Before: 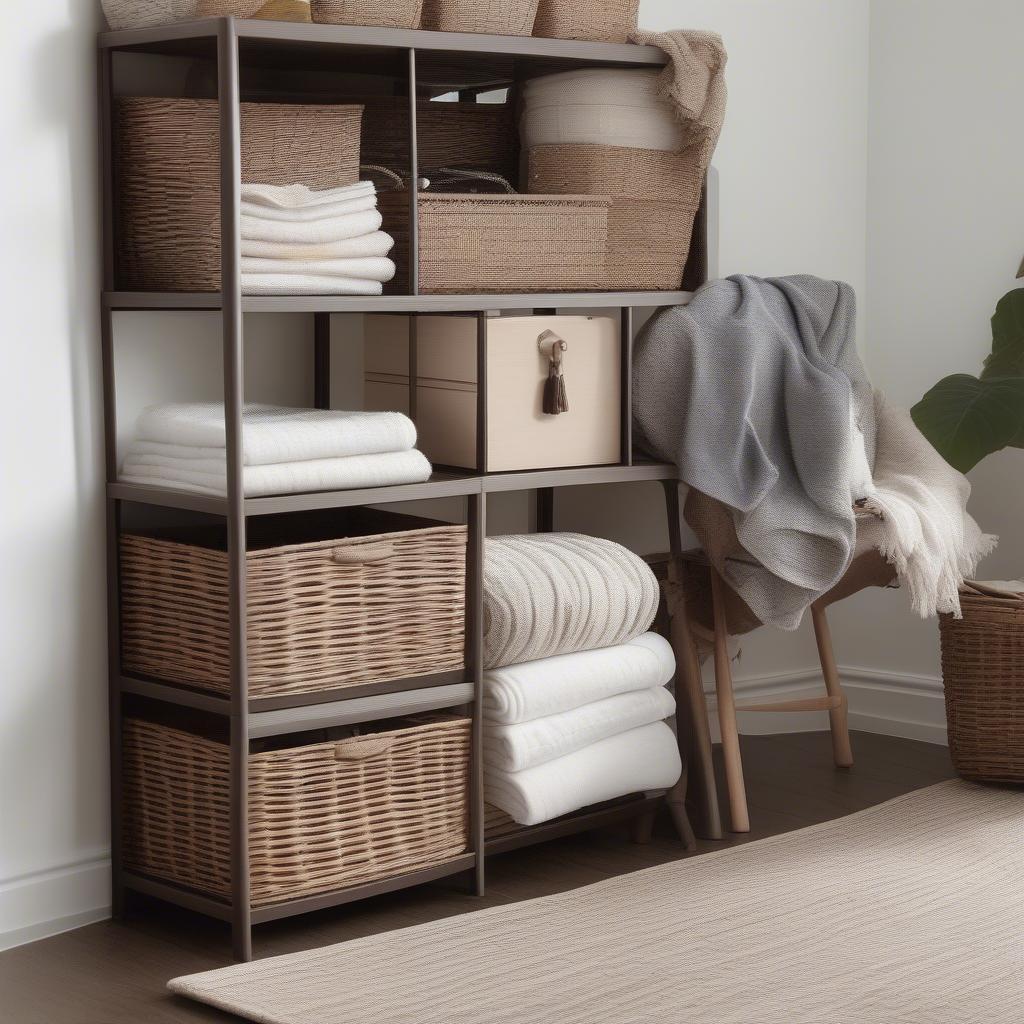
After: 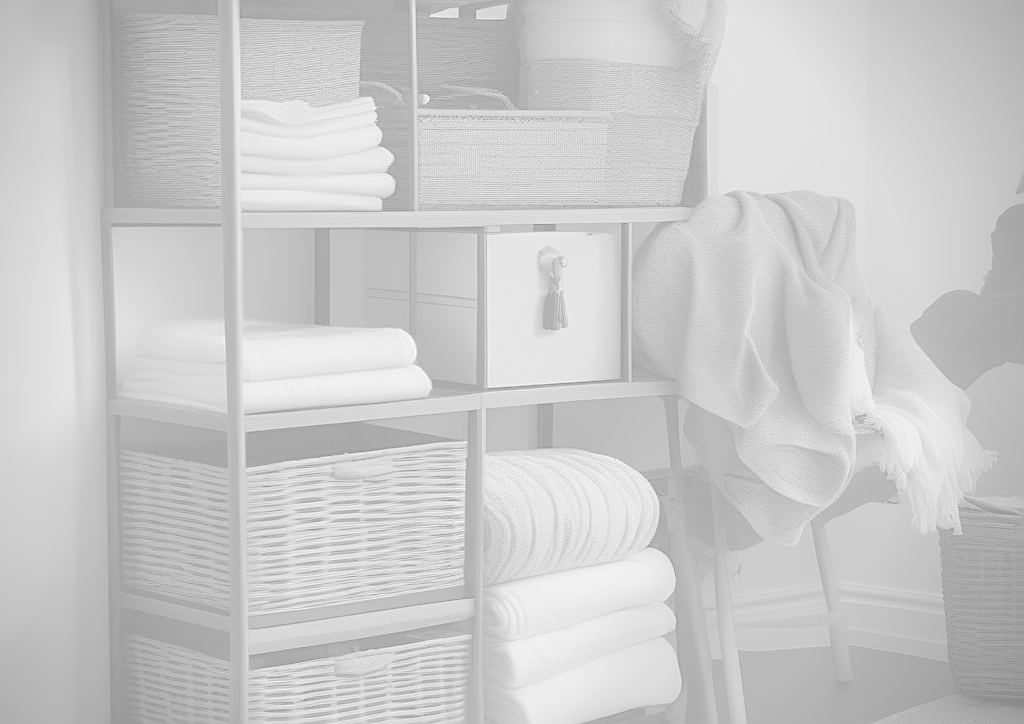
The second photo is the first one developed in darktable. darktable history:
vignetting: saturation 0, unbound false
shadows and highlights: on, module defaults
sharpen: on, module defaults
colorize: hue 331.2°, saturation 75%, source mix 30.28%, lightness 70.52%, version 1
crop and rotate: top 8.293%, bottom 20.996%
monochrome: on, module defaults
